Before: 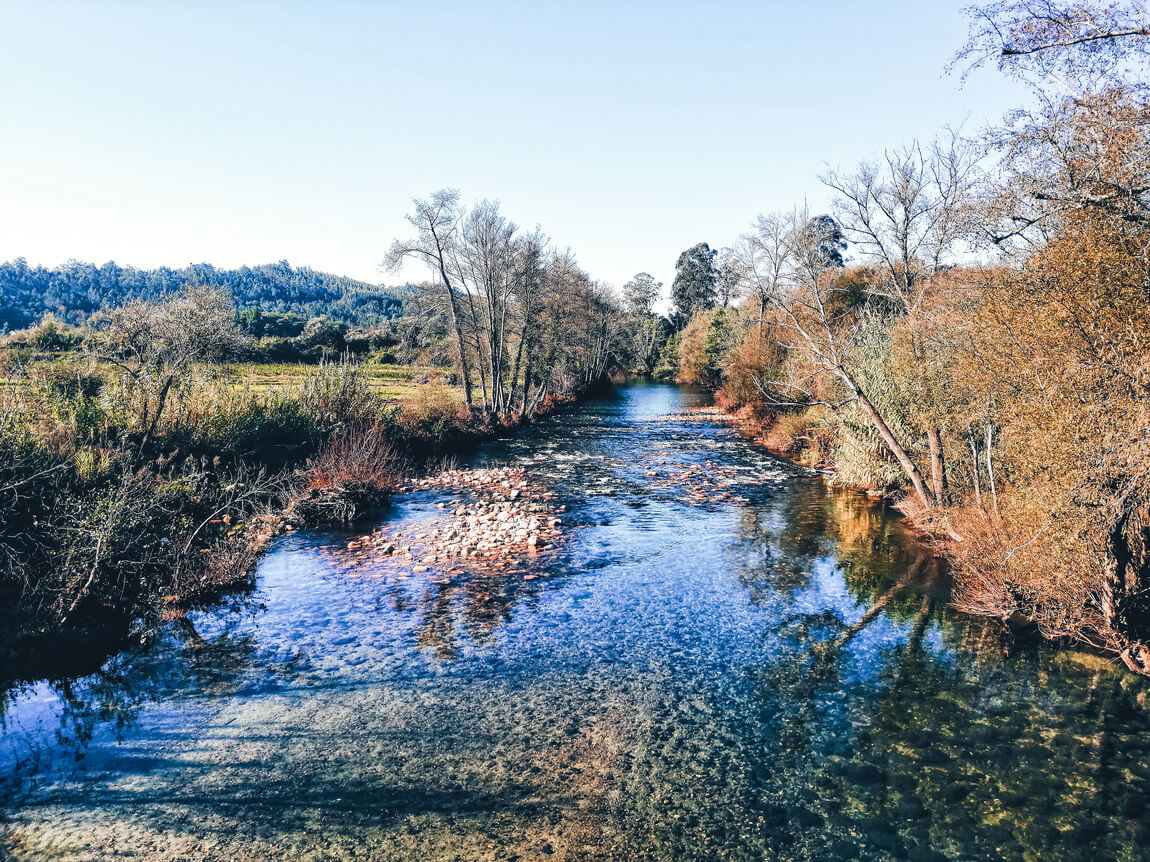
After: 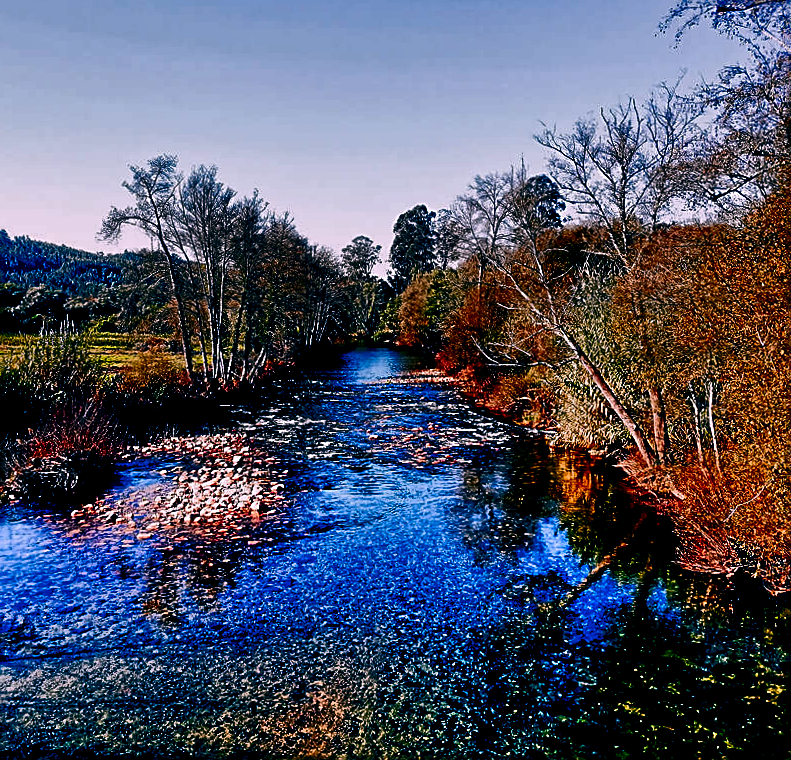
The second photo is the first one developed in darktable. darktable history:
rotate and perspective: rotation -1°, crop left 0.011, crop right 0.989, crop top 0.025, crop bottom 0.975
shadows and highlights: soften with gaussian
exposure: black level correction 0.1, exposure -0.092 EV, compensate highlight preservation false
crop and rotate: left 24.034%, top 2.838%, right 6.406%, bottom 6.299%
contrast brightness saturation: contrast 0.09, brightness -0.59, saturation 0.17
sharpen: on, module defaults
color balance: lift [1.016, 0.983, 1, 1.017], gamma [0.78, 1.018, 1.043, 0.957], gain [0.786, 1.063, 0.937, 1.017], input saturation 118.26%, contrast 13.43%, contrast fulcrum 21.62%, output saturation 82.76%
white balance: red 0.988, blue 1.017
